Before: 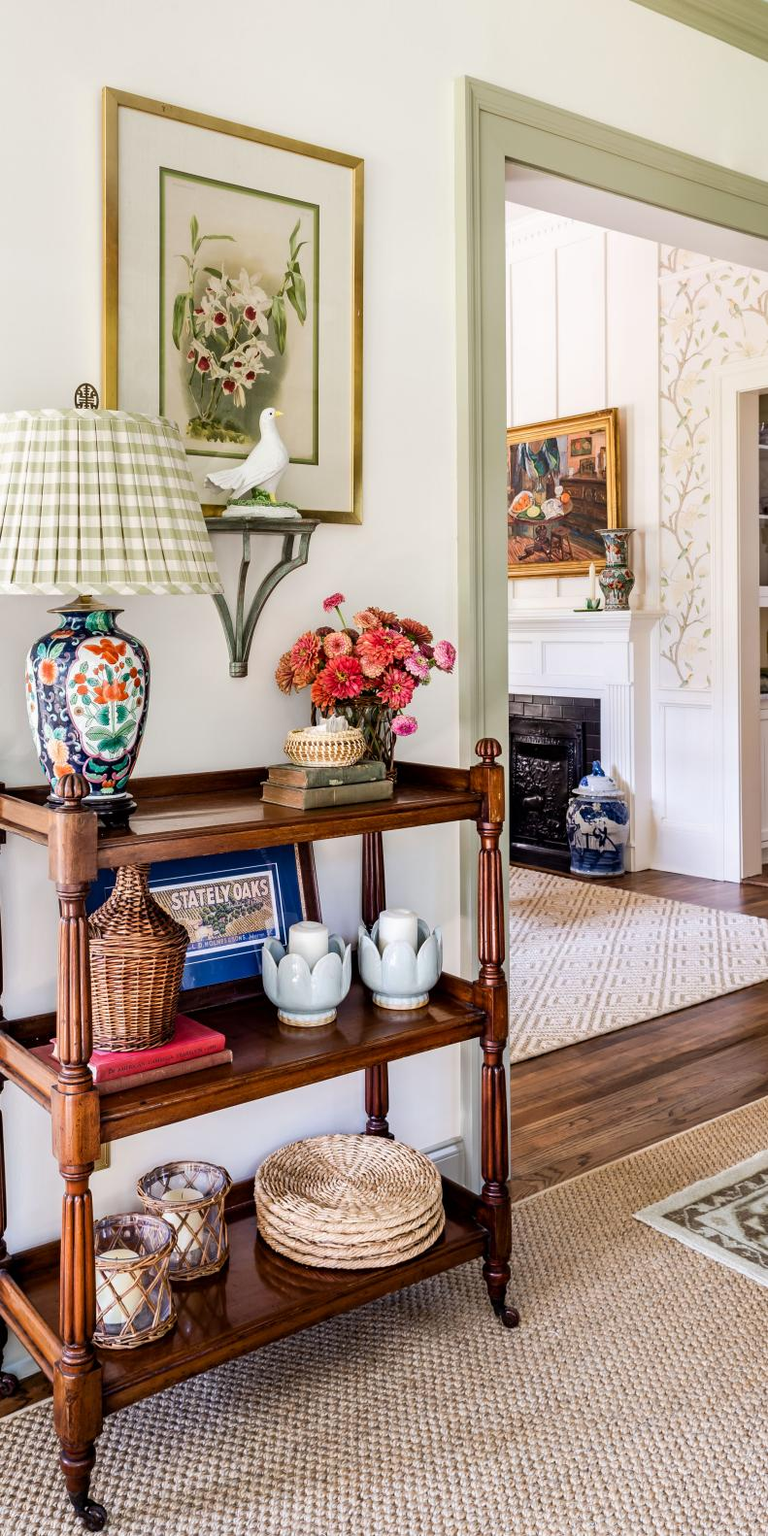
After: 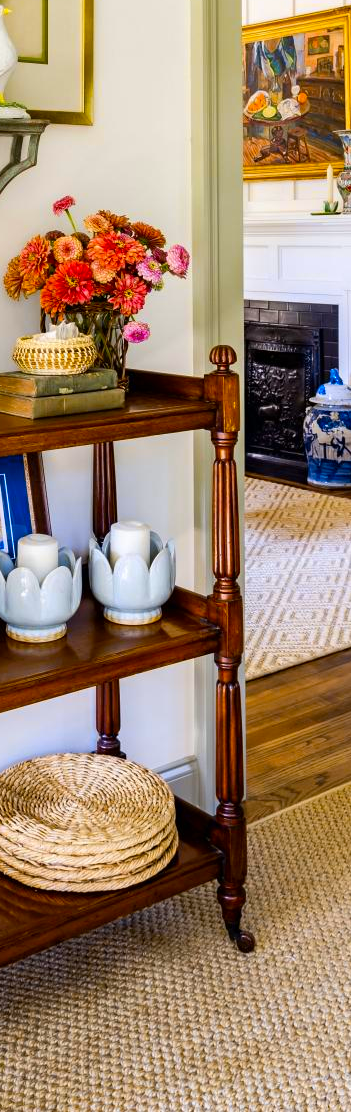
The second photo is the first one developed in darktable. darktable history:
color contrast: green-magenta contrast 1.12, blue-yellow contrast 1.95, unbound 0
crop: left 35.432%, top 26.233%, right 20.145%, bottom 3.432%
